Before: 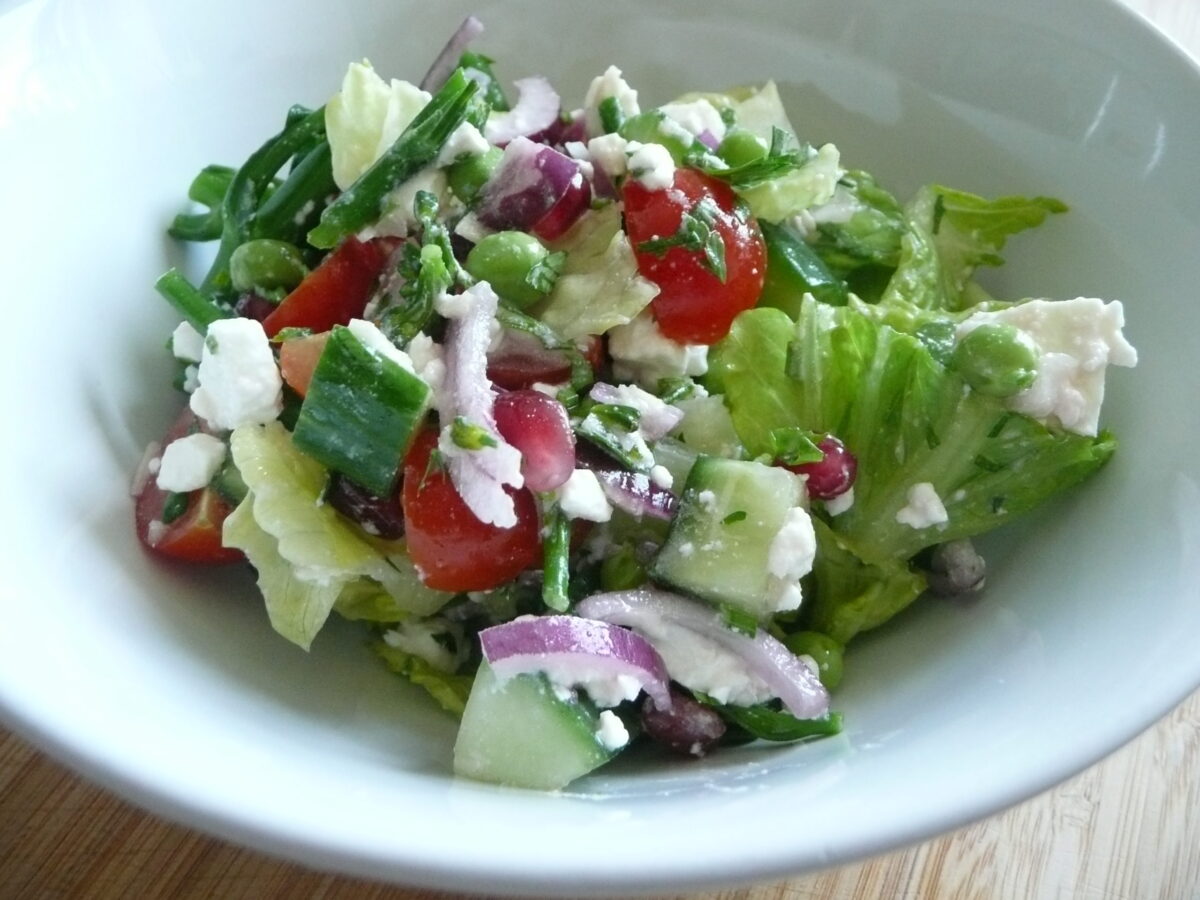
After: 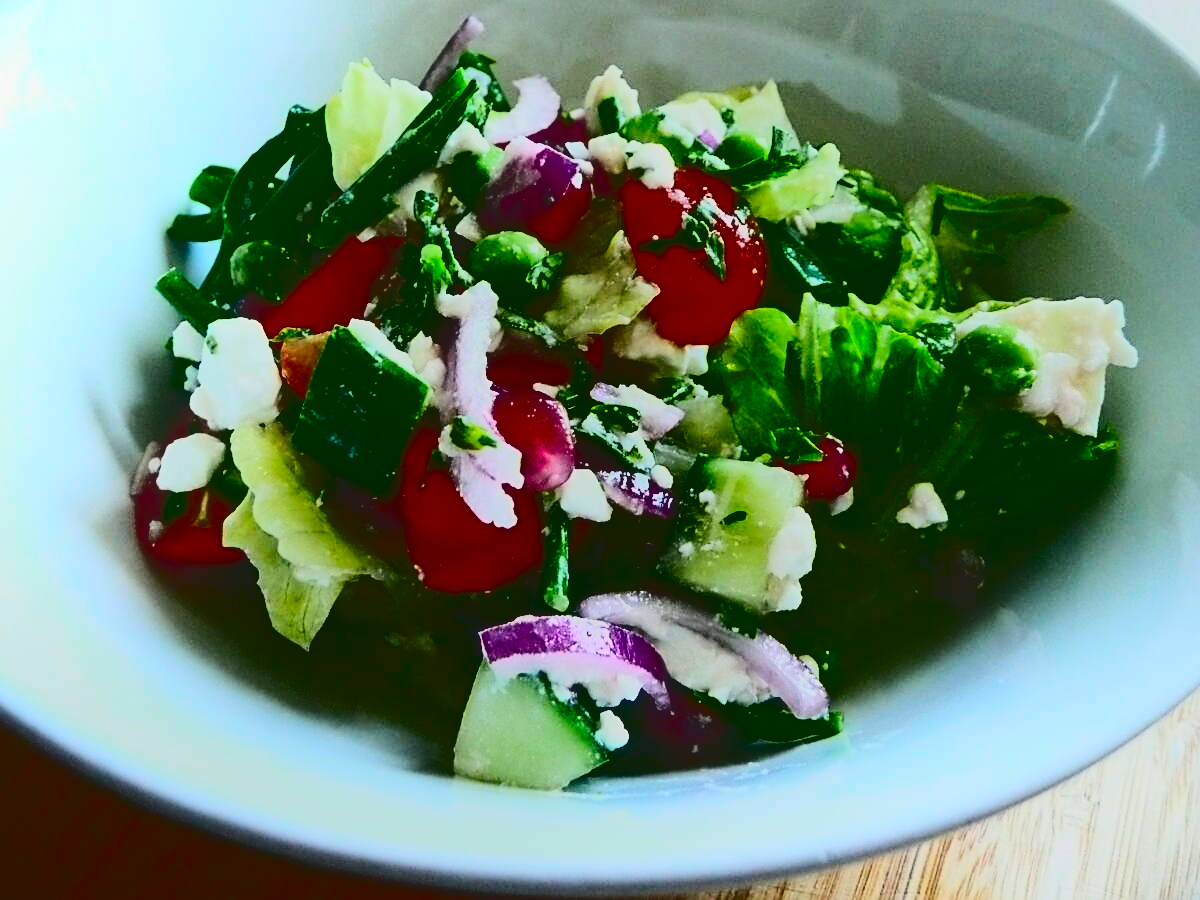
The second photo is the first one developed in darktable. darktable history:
local contrast: detail 70%
contrast brightness saturation: contrast 0.77, brightness -1, saturation 1
sharpen: on, module defaults
